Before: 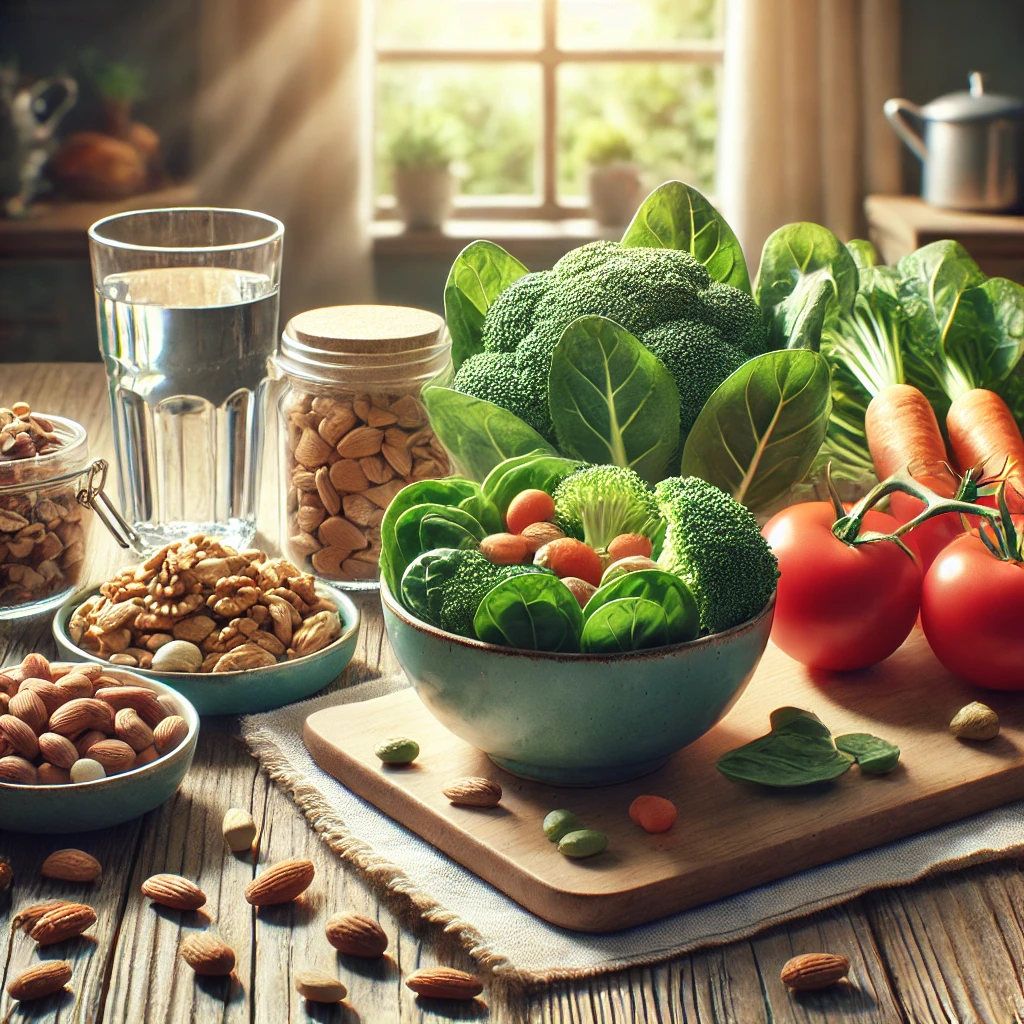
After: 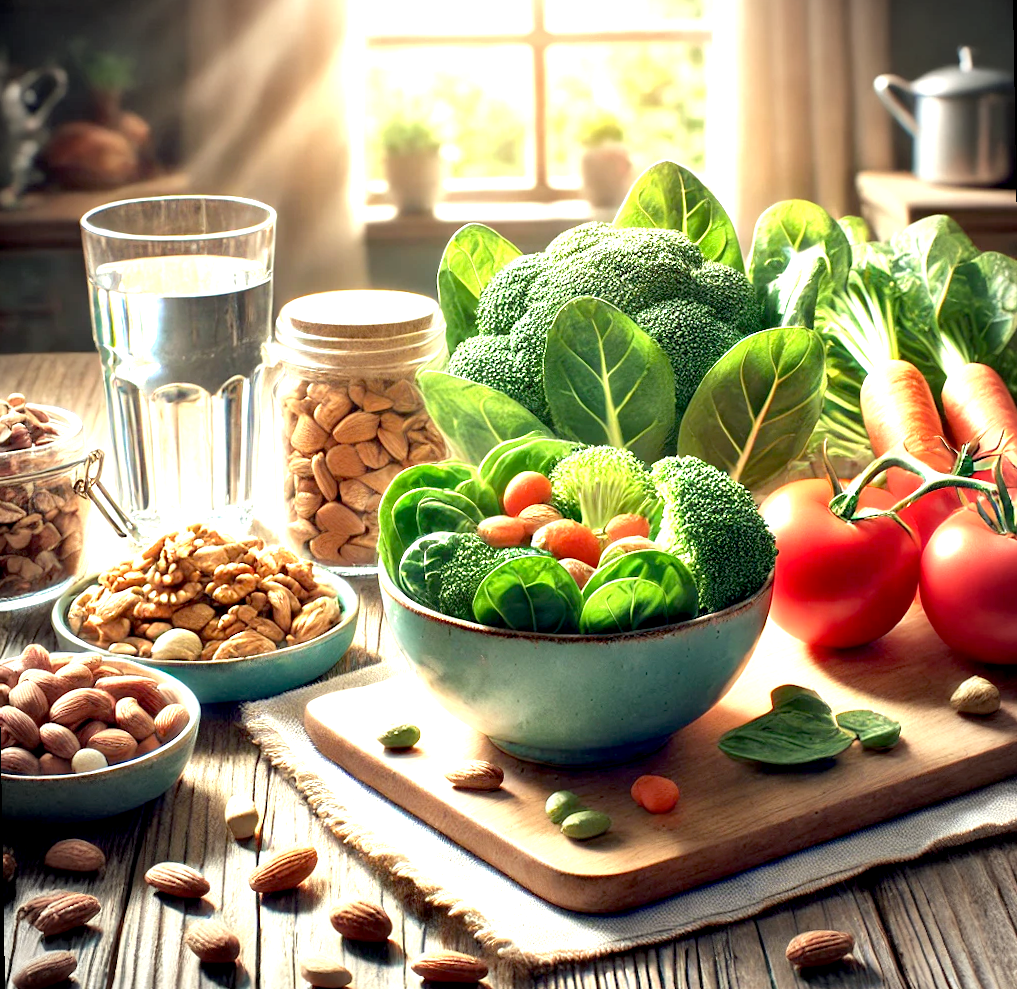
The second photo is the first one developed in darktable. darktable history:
rotate and perspective: rotation -1°, crop left 0.011, crop right 0.989, crop top 0.025, crop bottom 0.975
vignetting: on, module defaults
exposure: black level correction 0.011, exposure 1.088 EV, compensate exposure bias true, compensate highlight preservation false
